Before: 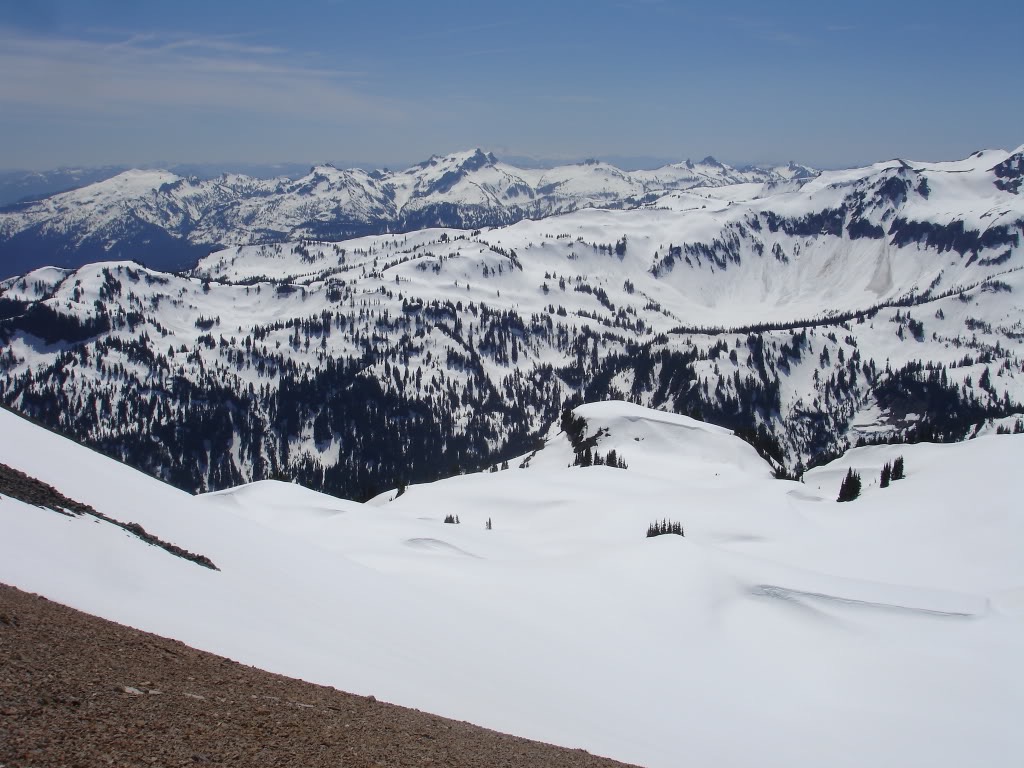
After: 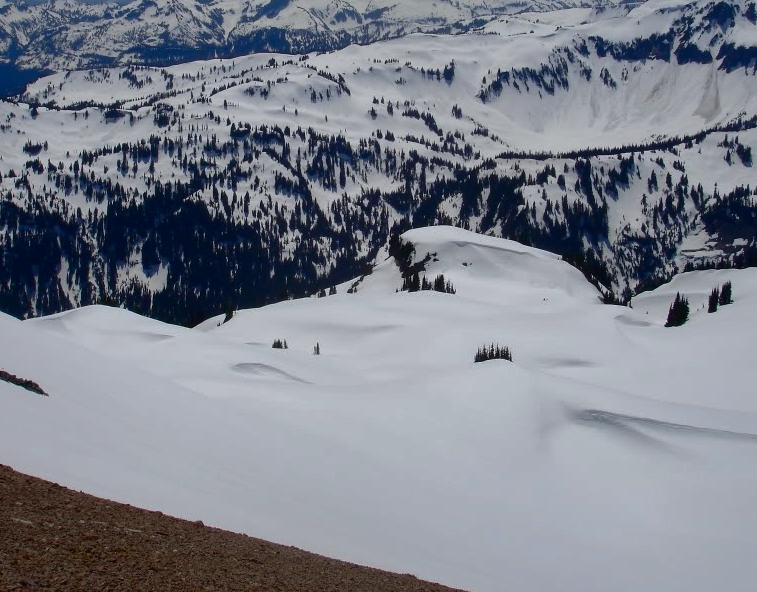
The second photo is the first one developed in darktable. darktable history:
contrast brightness saturation: contrast 0.13, brightness -0.24, saturation 0.14
shadows and highlights: shadows 40, highlights -60
crop: left 16.871%, top 22.857%, right 9.116%
